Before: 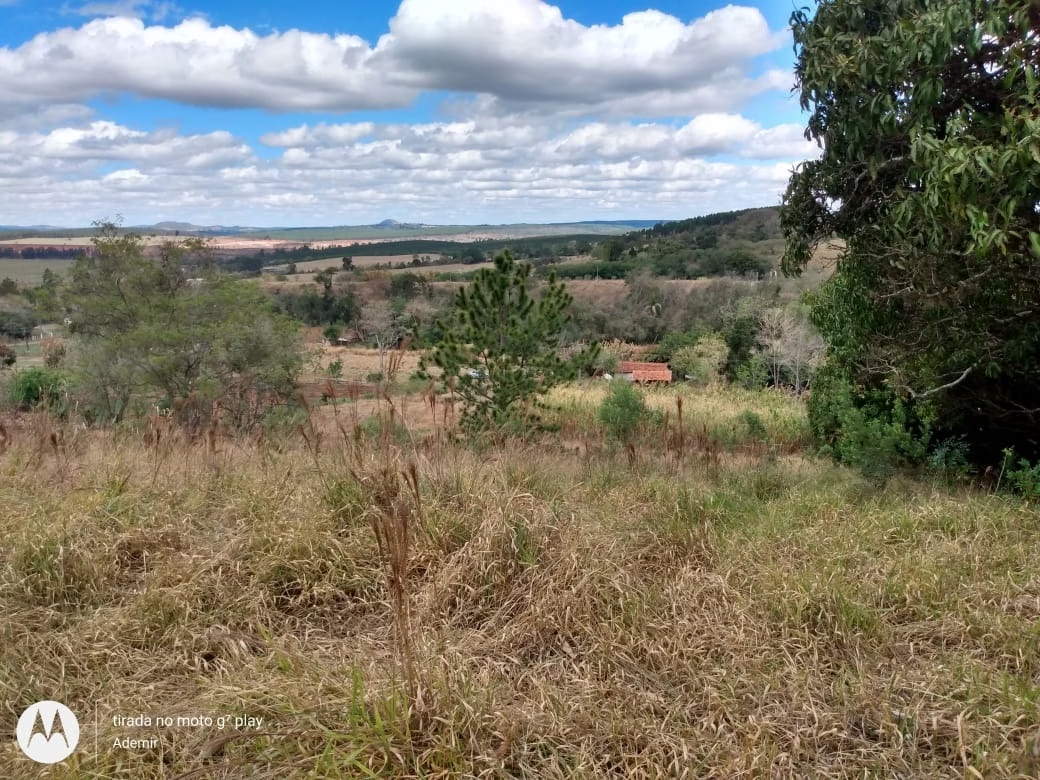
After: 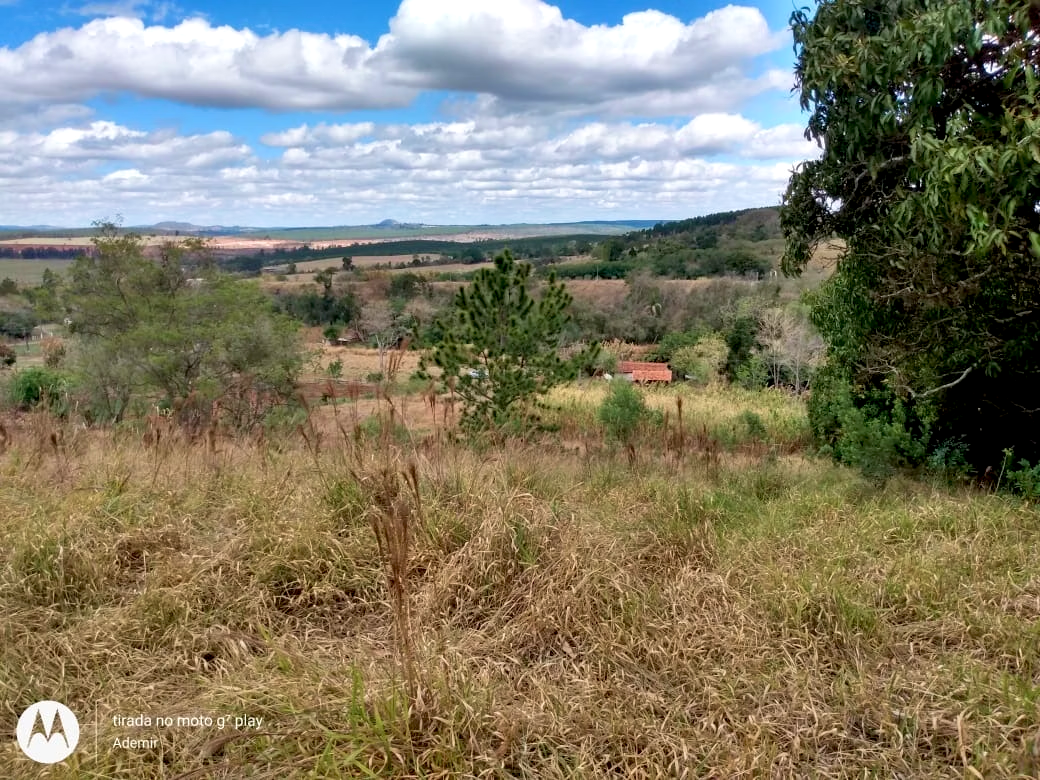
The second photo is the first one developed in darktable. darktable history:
velvia: on, module defaults
exposure: black level correction 0.007, exposure 0.096 EV, compensate highlight preservation false
